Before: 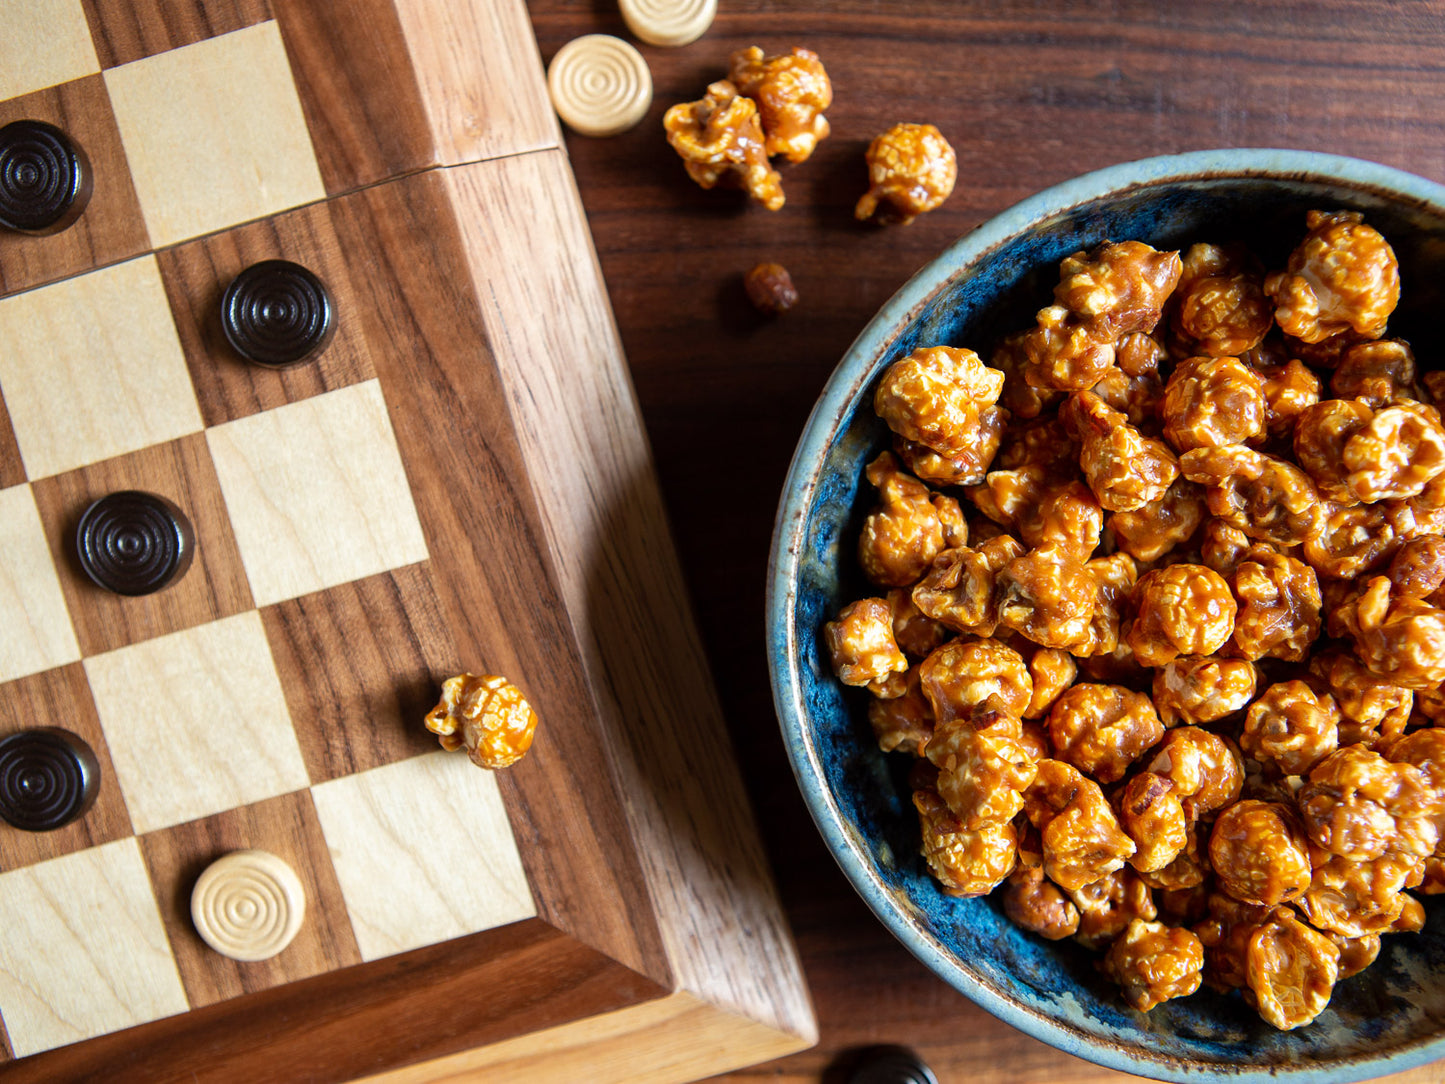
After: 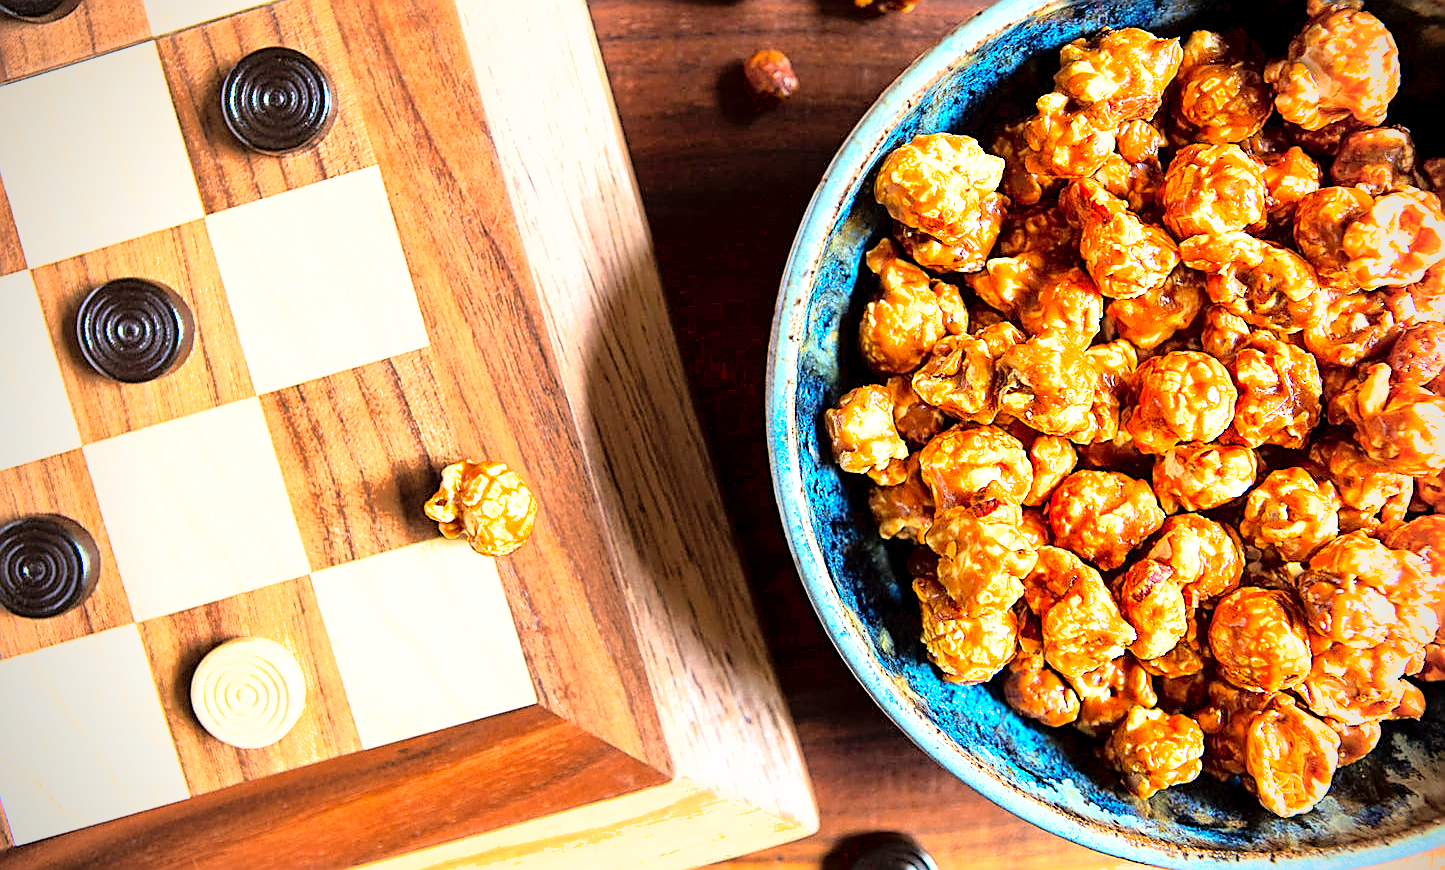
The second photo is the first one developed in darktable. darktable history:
sharpen: radius 1.717, amount 1.282
vignetting: fall-off start 79.66%, brightness -0.577, saturation -0.248
base curve: curves: ch0 [(0, 0) (0, 0.001) (0.001, 0.001) (0.004, 0.002) (0.007, 0.004) (0.015, 0.013) (0.033, 0.045) (0.052, 0.096) (0.075, 0.17) (0.099, 0.241) (0.163, 0.42) (0.219, 0.55) (0.259, 0.616) (0.327, 0.722) (0.365, 0.765) (0.522, 0.873) (0.547, 0.881) (0.689, 0.919) (0.826, 0.952) (1, 1)]
crop and rotate: top 19.668%
exposure: black level correction 0.001, exposure 1.132 EV, compensate highlight preservation false
contrast equalizer: y [[0.5 ×6], [0.5 ×6], [0.5 ×6], [0 ×6], [0, 0, 0, 0.581, 0.011, 0]], mix 0.146
shadows and highlights: on, module defaults
